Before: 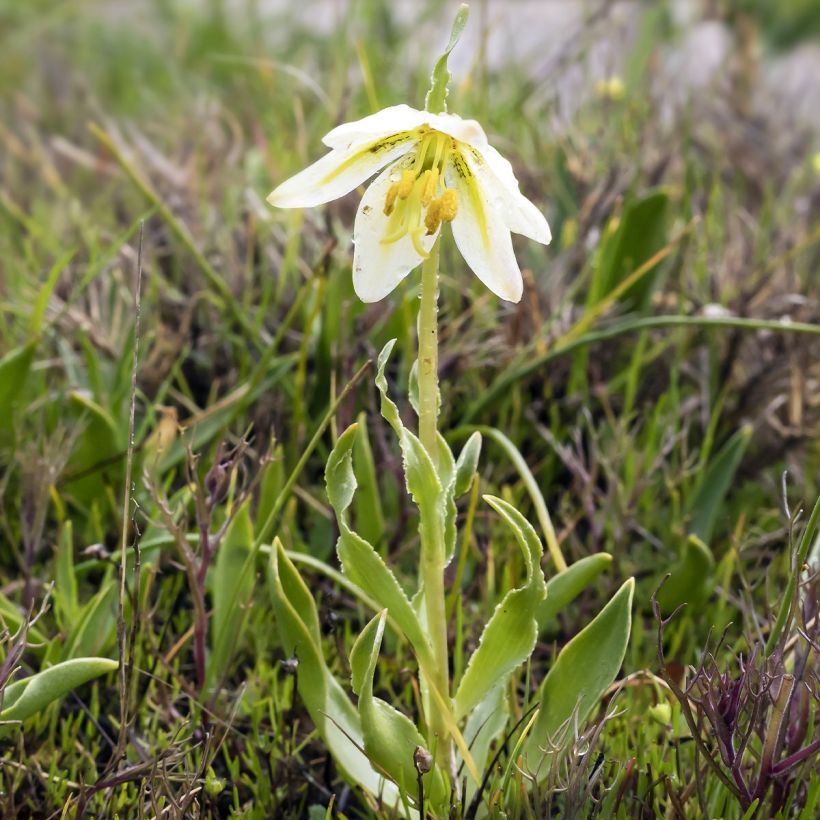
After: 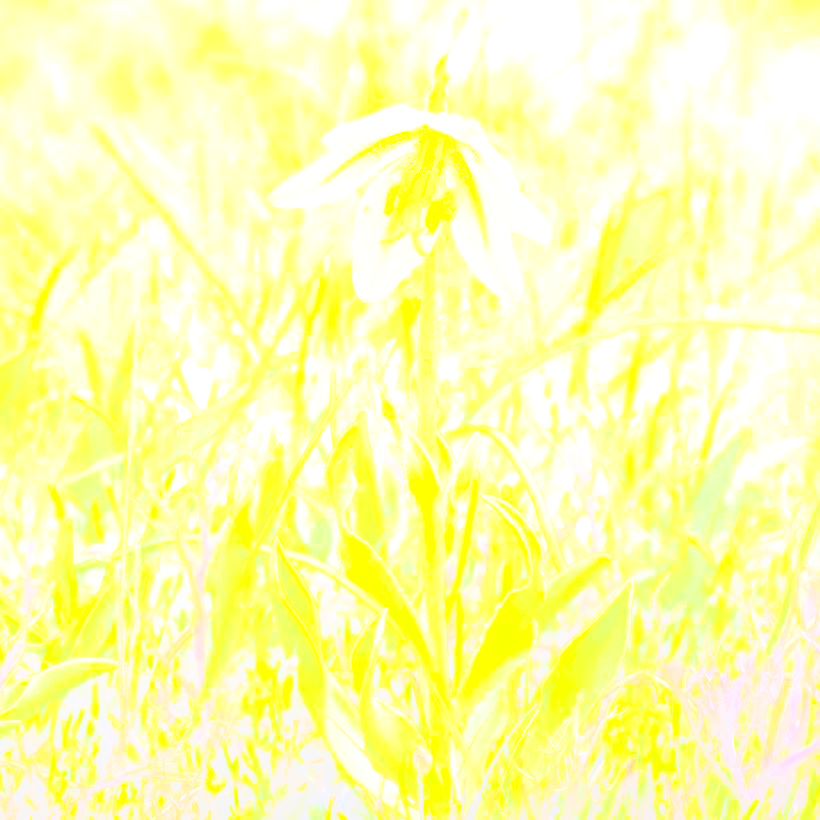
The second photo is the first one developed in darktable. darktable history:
color contrast: green-magenta contrast 0.85, blue-yellow contrast 1.25, unbound 0
base curve: curves: ch0 [(0, 0) (0.04, 0.03) (0.133, 0.232) (0.448, 0.748) (0.843, 0.968) (1, 1)], preserve colors none
bloom: size 85%, threshold 5%, strength 85%
